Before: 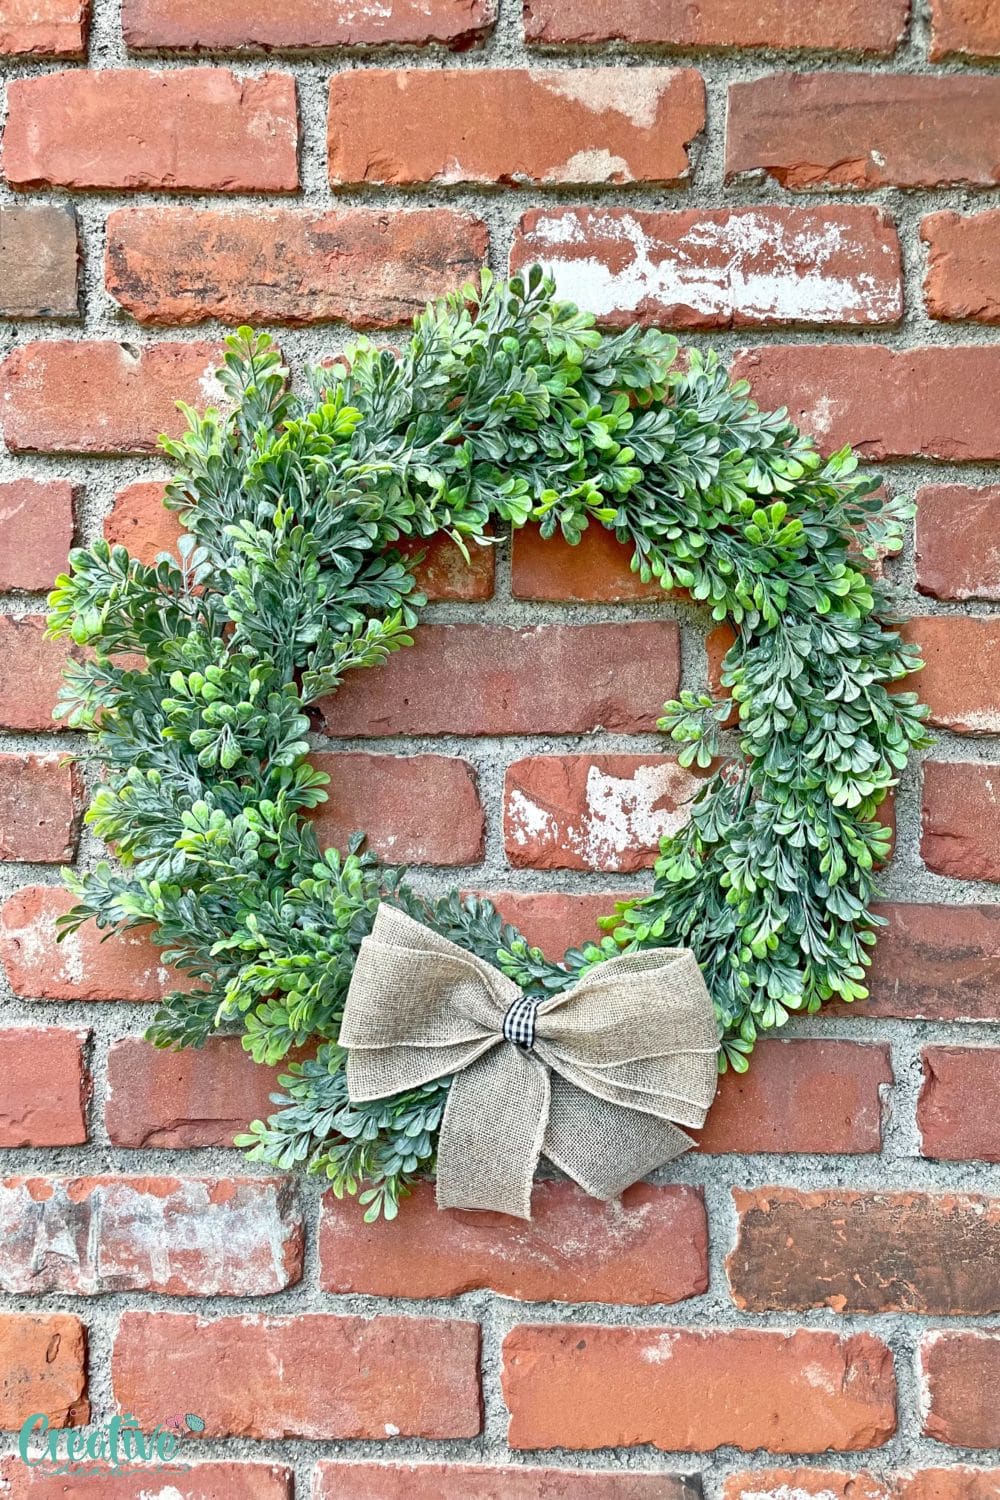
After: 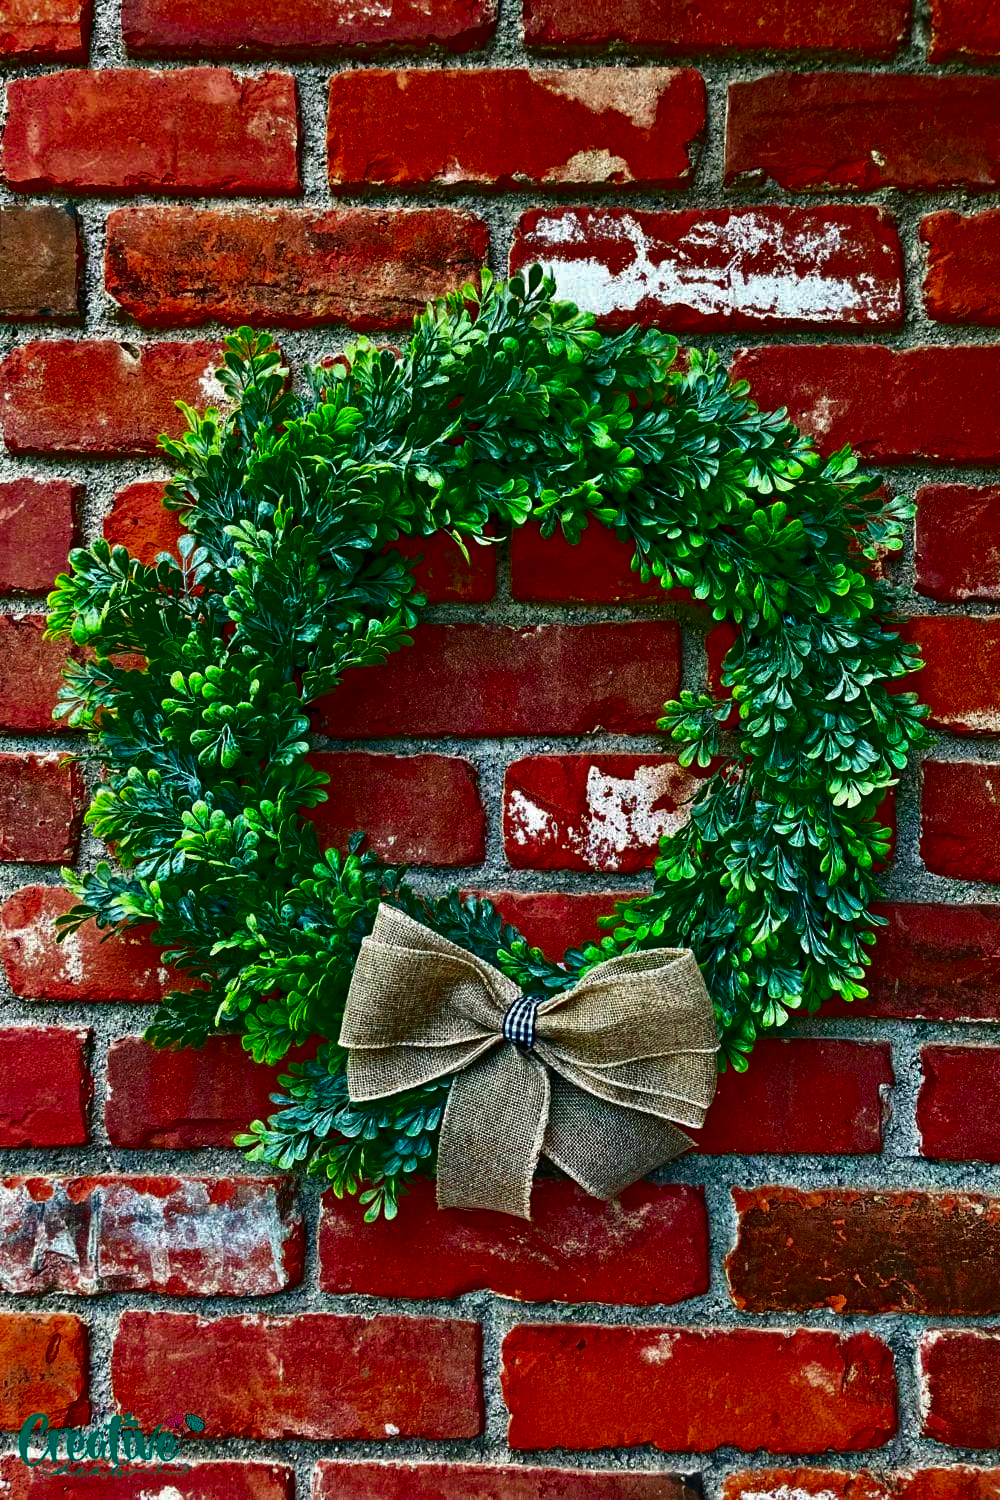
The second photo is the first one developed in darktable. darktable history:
velvia: on, module defaults
contrast brightness saturation: brightness -1, saturation 1
